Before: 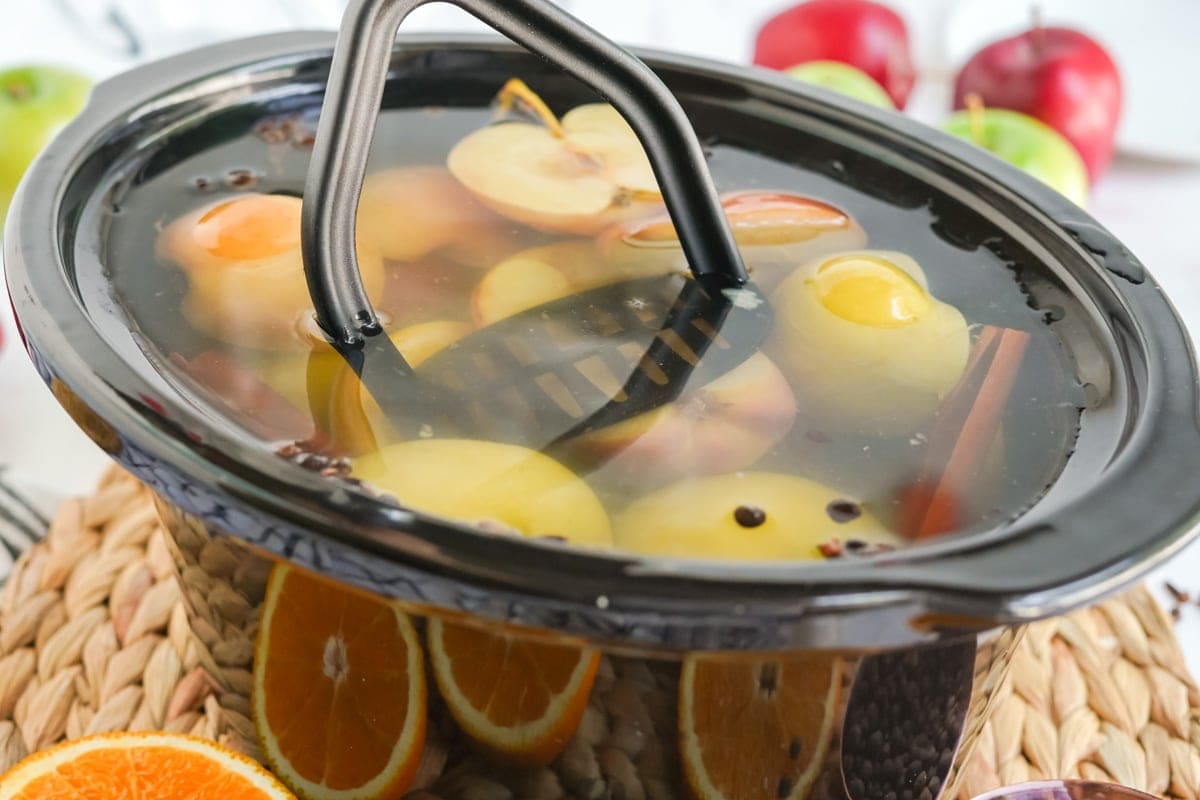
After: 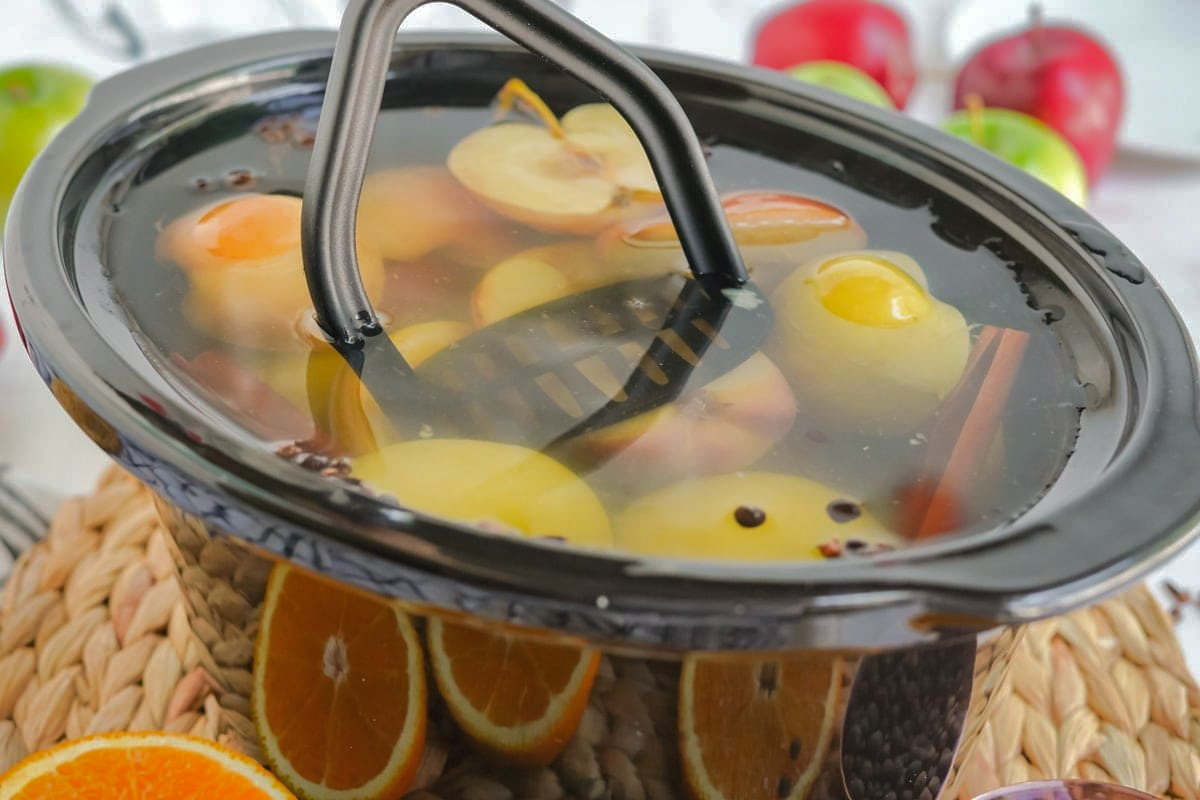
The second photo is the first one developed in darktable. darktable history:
shadows and highlights: shadows 24.9, highlights -70.28
